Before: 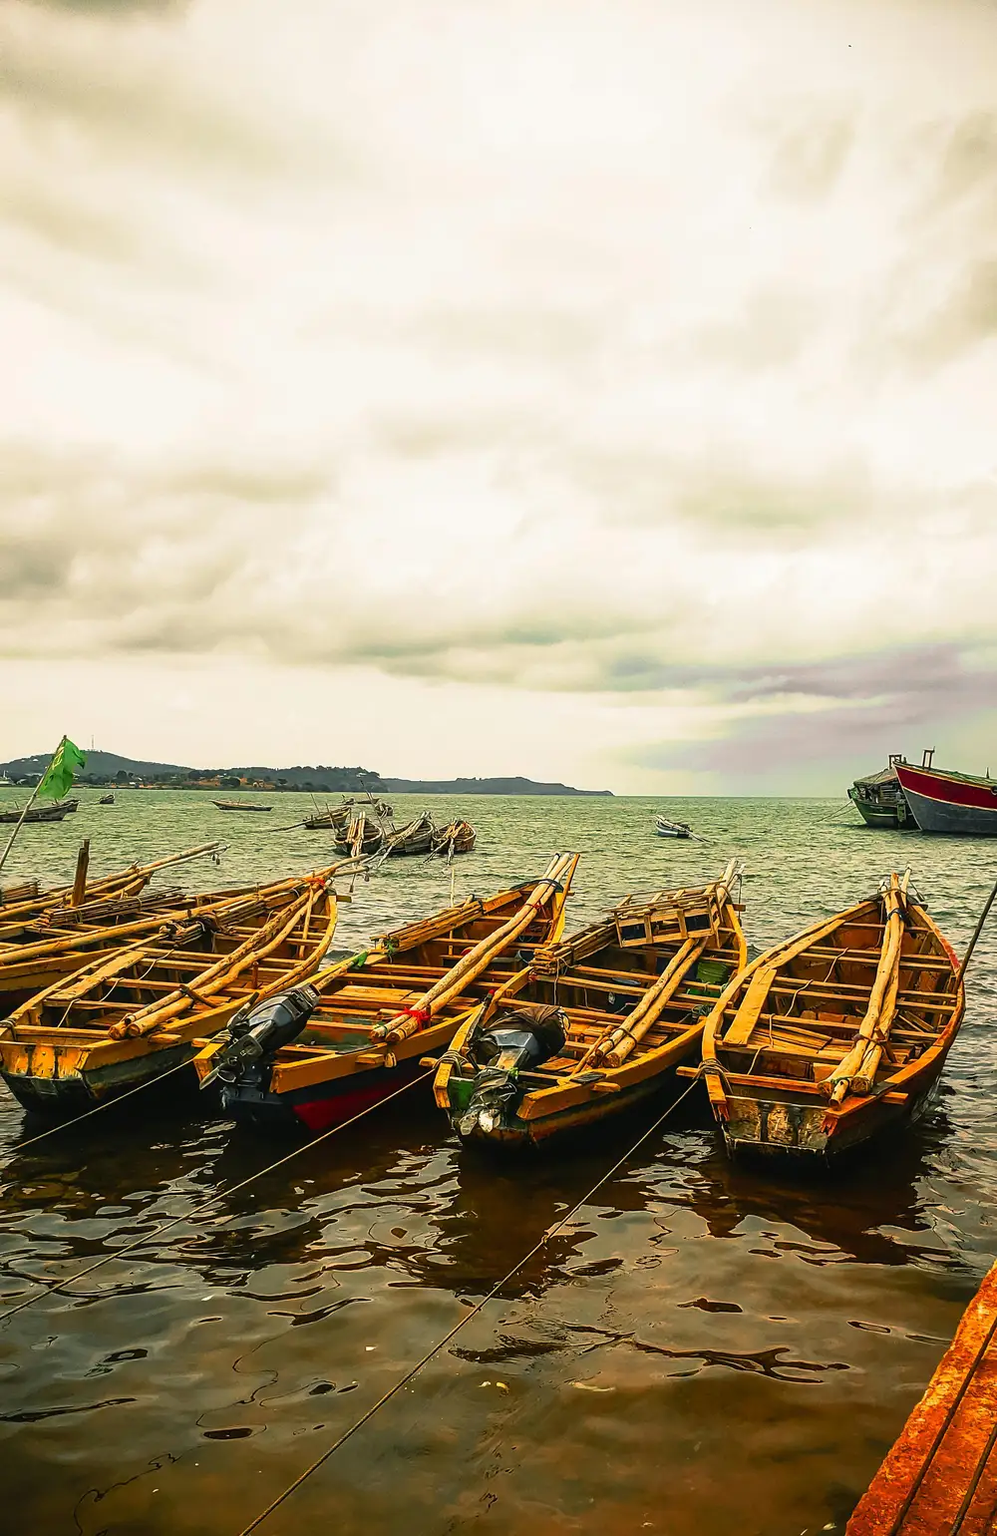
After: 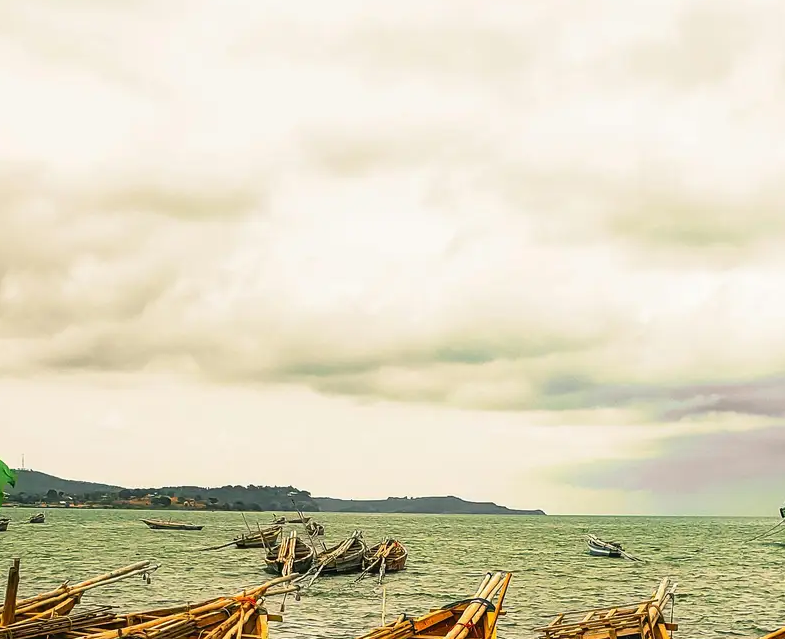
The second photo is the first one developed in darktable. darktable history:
crop: left 7.036%, top 18.398%, right 14.379%, bottom 40.043%
